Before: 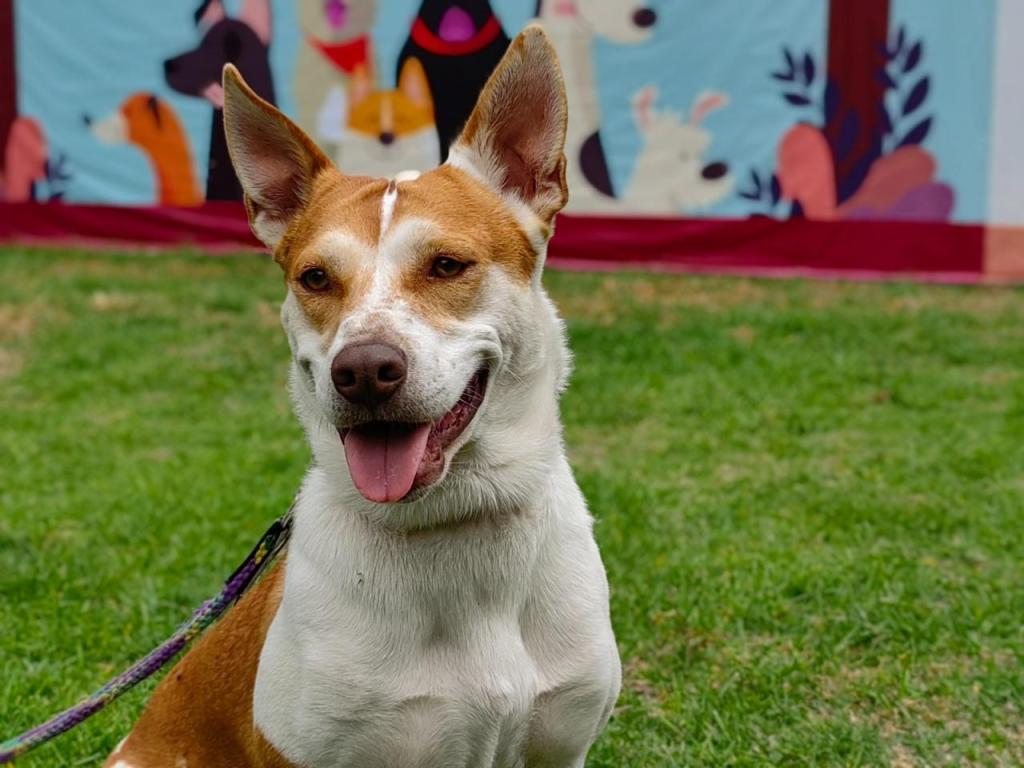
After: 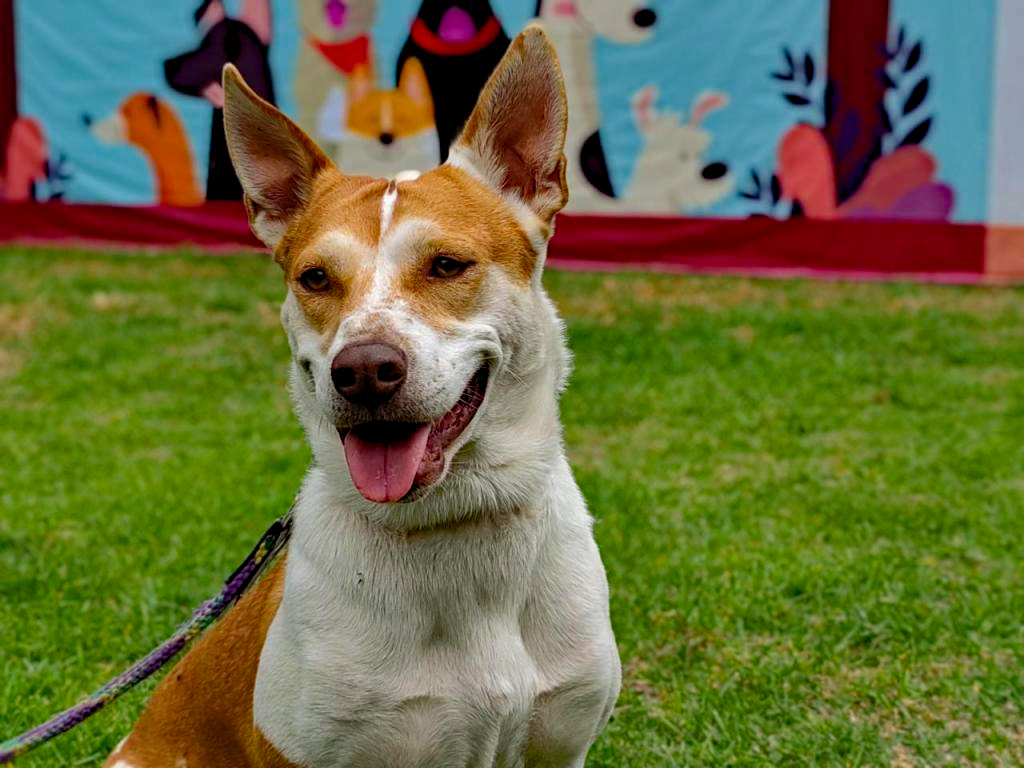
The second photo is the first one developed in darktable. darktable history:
haze removal: strength 0.431, adaptive false
color balance rgb: shadows lift › hue 87.53°, global offset › luminance -0.254%, perceptual saturation grading › global saturation 0.648%, perceptual brilliance grading › global brilliance 2.85%, perceptual brilliance grading › highlights -3.286%, perceptual brilliance grading › shadows 2.86%
